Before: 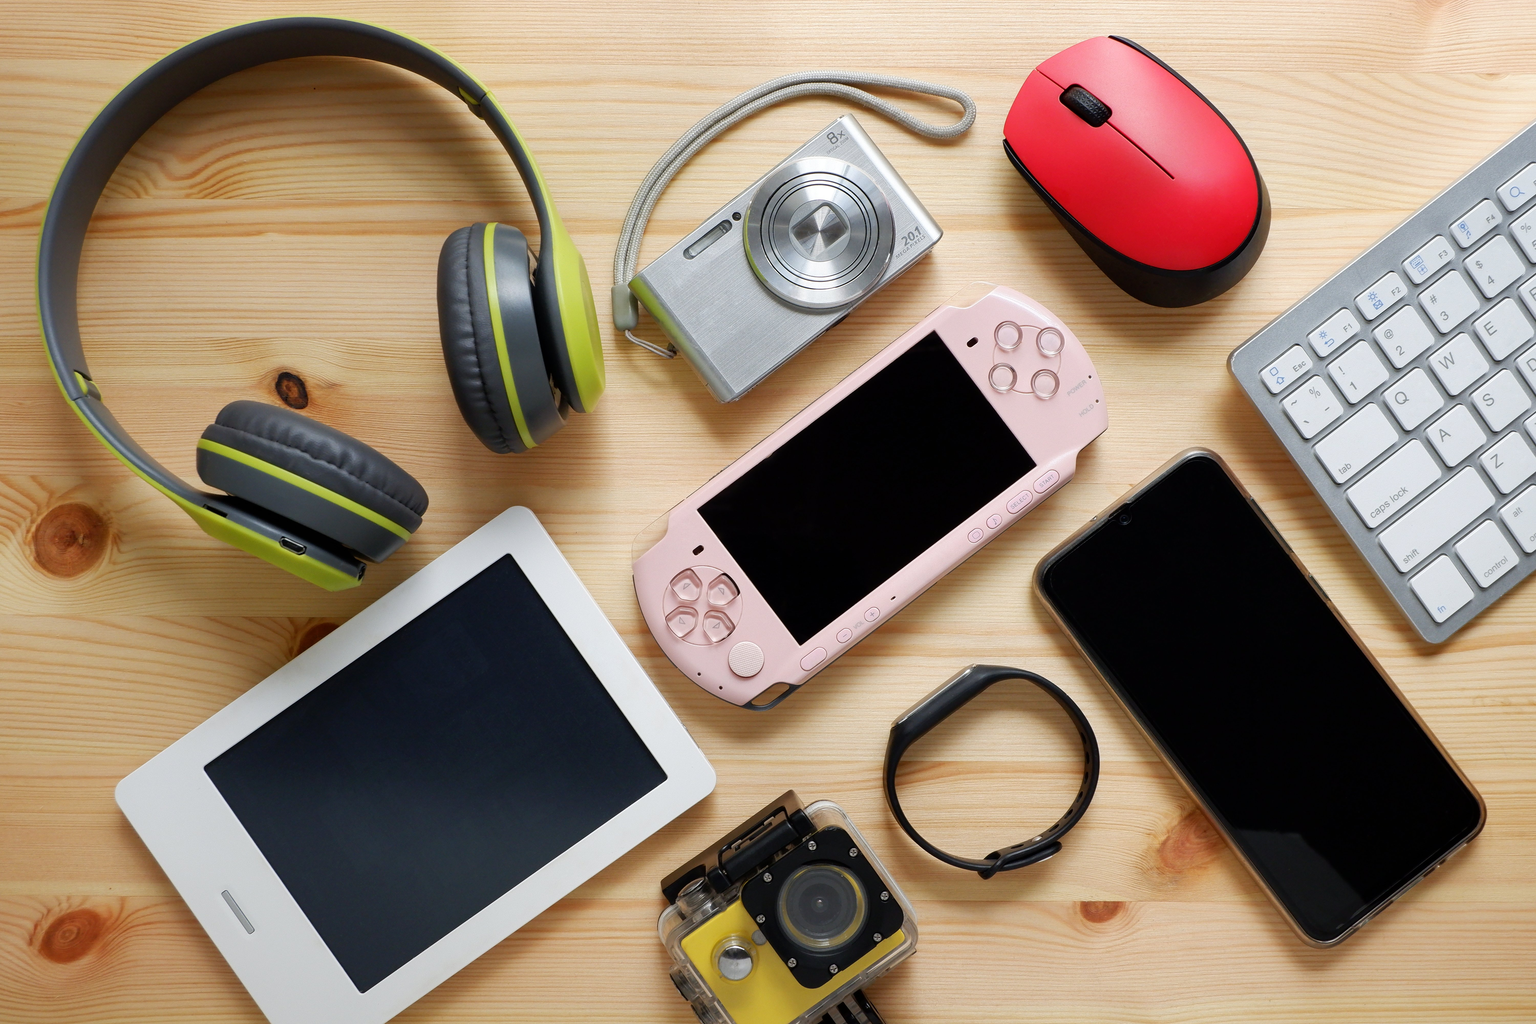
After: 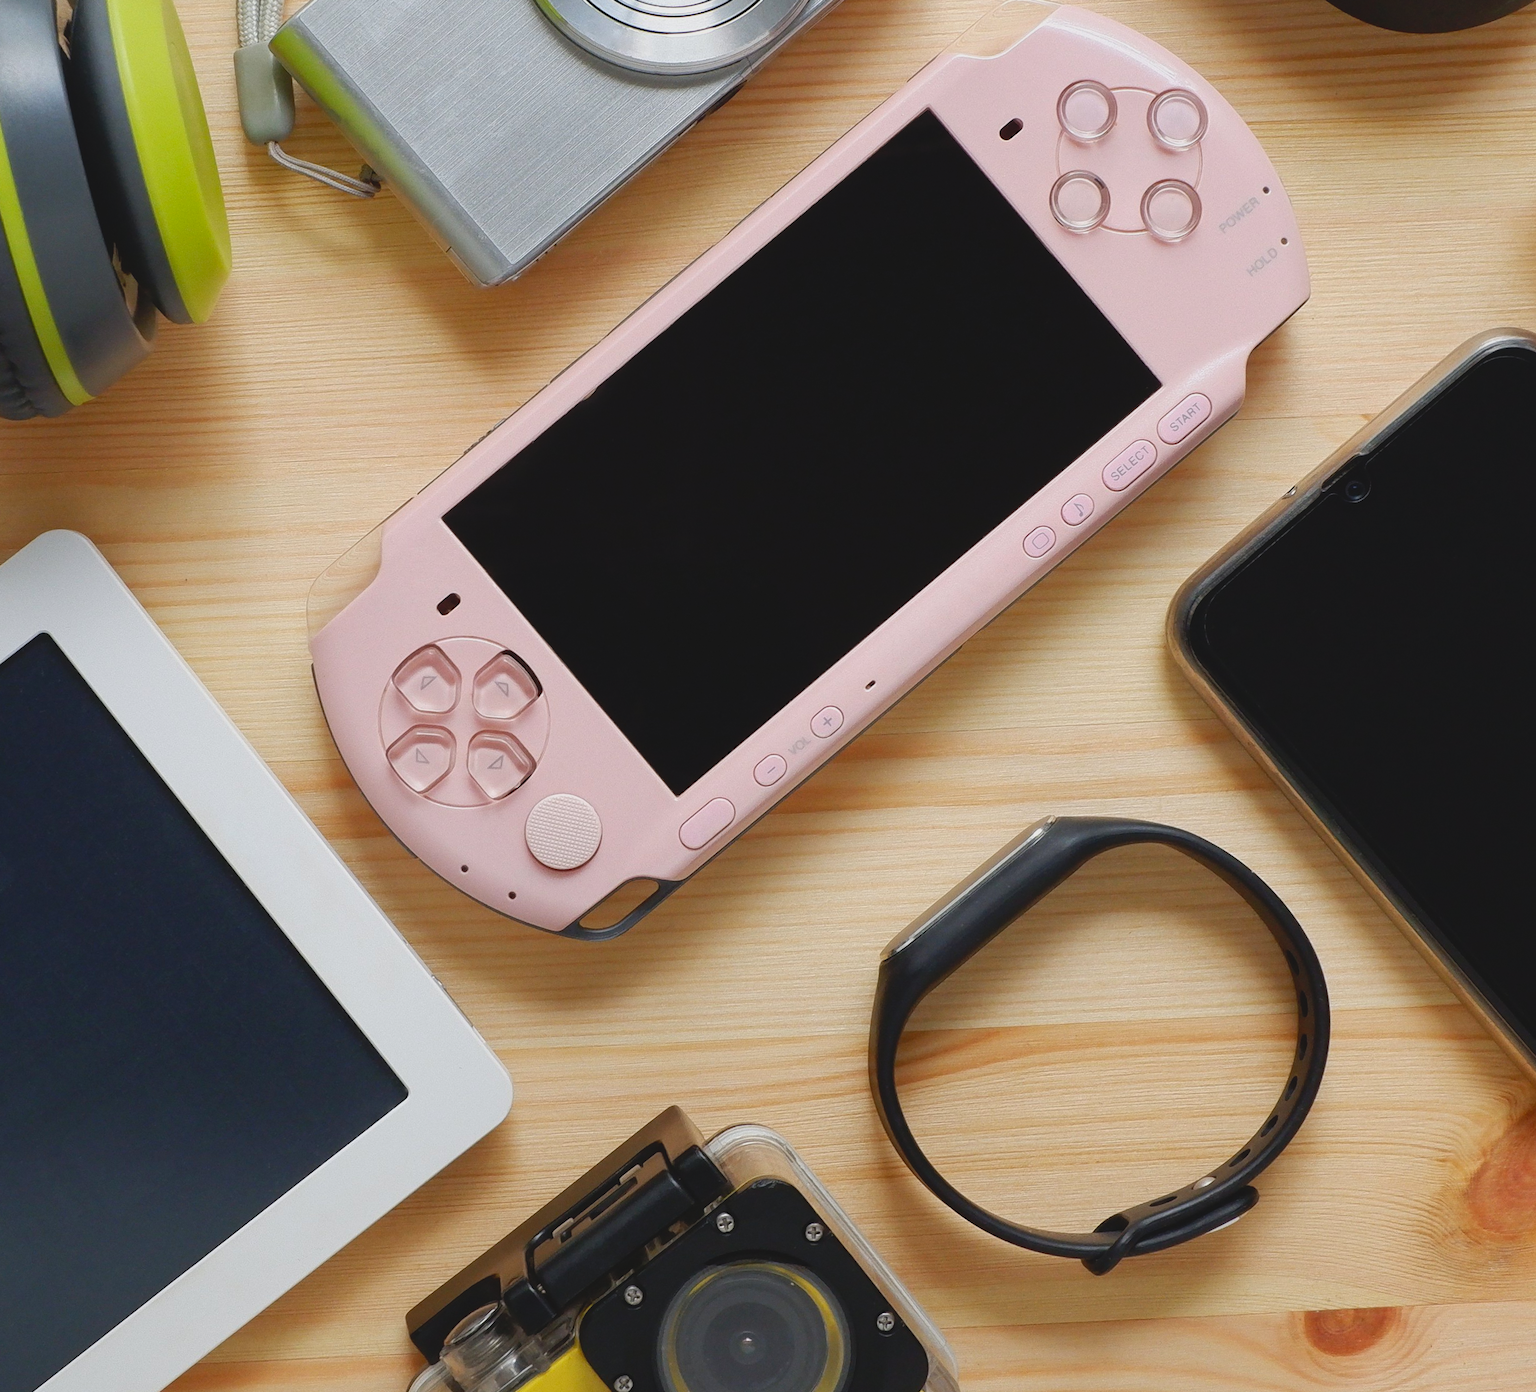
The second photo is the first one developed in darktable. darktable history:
crop: left 31.379%, top 24.658%, right 20.326%, bottom 6.628%
rotate and perspective: rotation -3°, crop left 0.031, crop right 0.968, crop top 0.07, crop bottom 0.93
grain: coarseness 0.09 ISO, strength 10%
lowpass: radius 0.1, contrast 0.85, saturation 1.1, unbound 0
